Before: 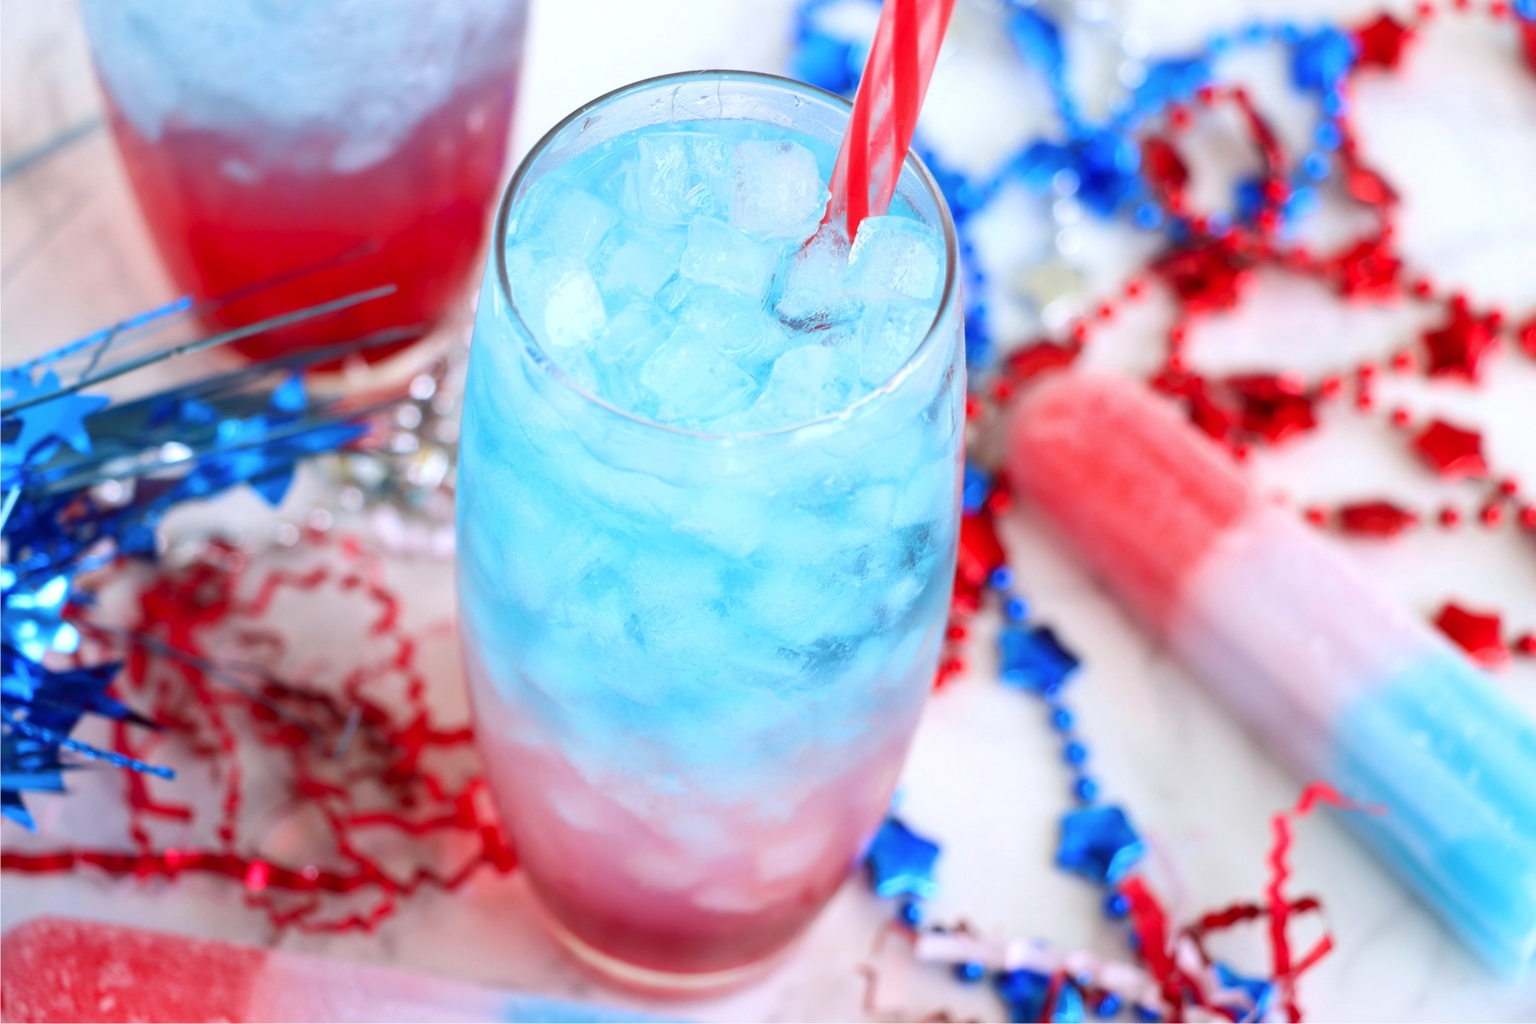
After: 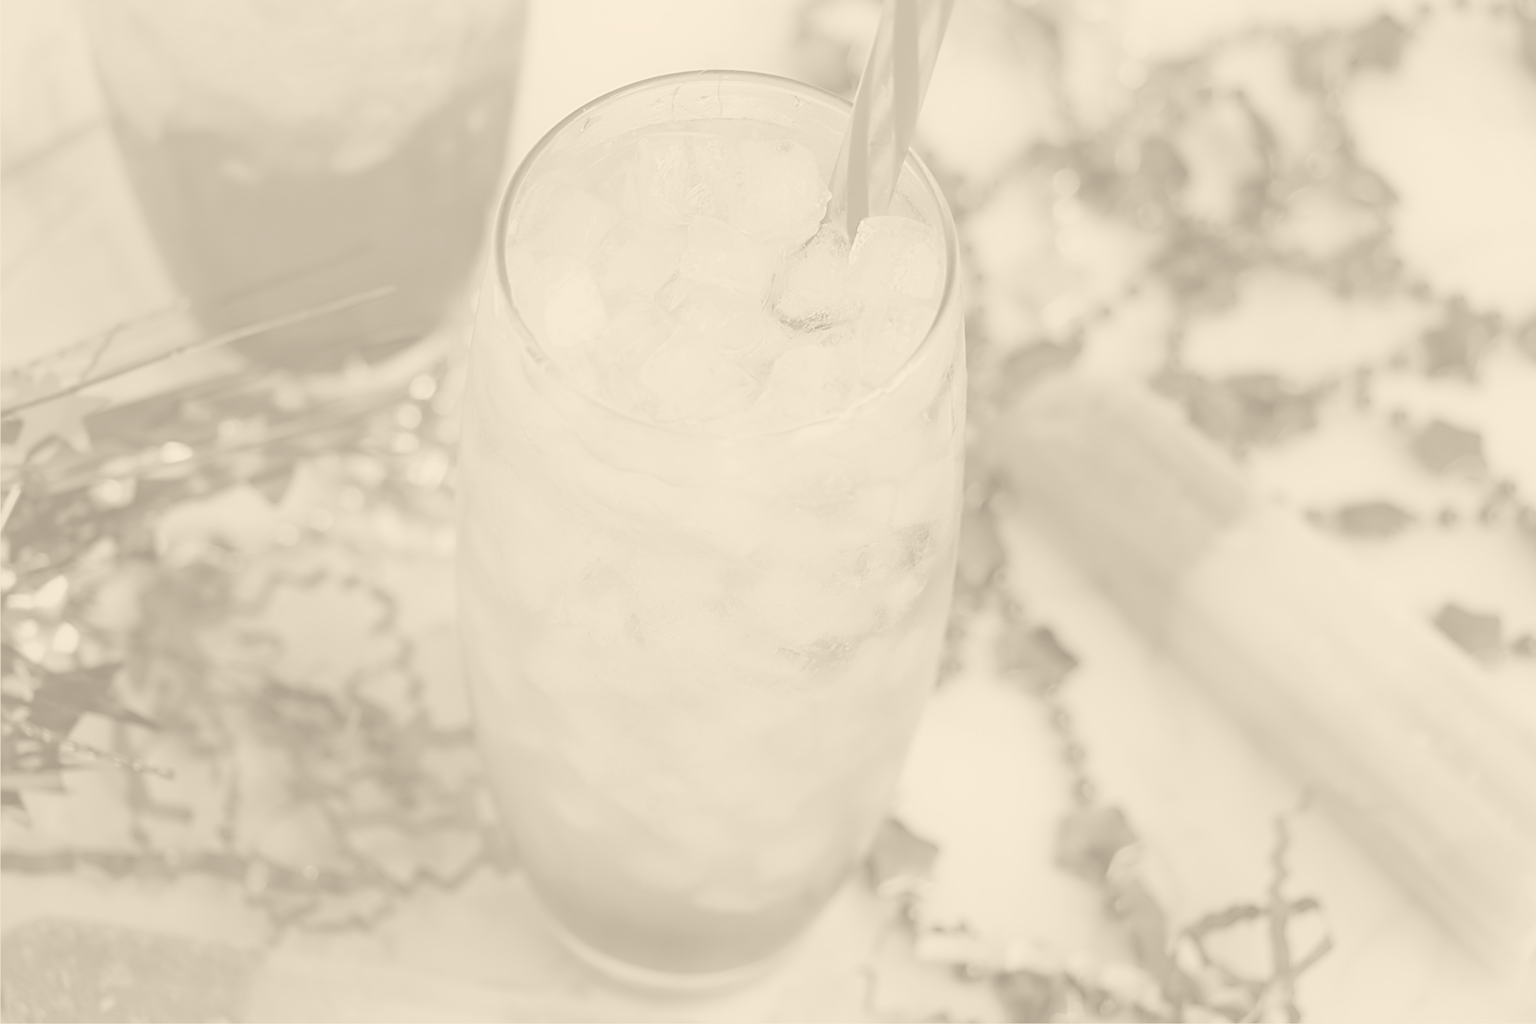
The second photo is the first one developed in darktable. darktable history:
white balance: red 1.042, blue 1.17
local contrast: on, module defaults
exposure: exposure -2.446 EV, compensate highlight preservation false
sharpen: on, module defaults
tone equalizer: -8 EV -0.001 EV, -7 EV 0.001 EV, -6 EV -0.002 EV, -5 EV -0.003 EV, -4 EV -0.062 EV, -3 EV -0.222 EV, -2 EV -0.267 EV, -1 EV 0.105 EV, +0 EV 0.303 EV
color zones: curves: ch1 [(0.263, 0.53) (0.376, 0.287) (0.487, 0.512) (0.748, 0.547) (1, 0.513)]; ch2 [(0.262, 0.45) (0.751, 0.477)], mix 31.98%
colorize: hue 36°, saturation 71%, lightness 80.79%
